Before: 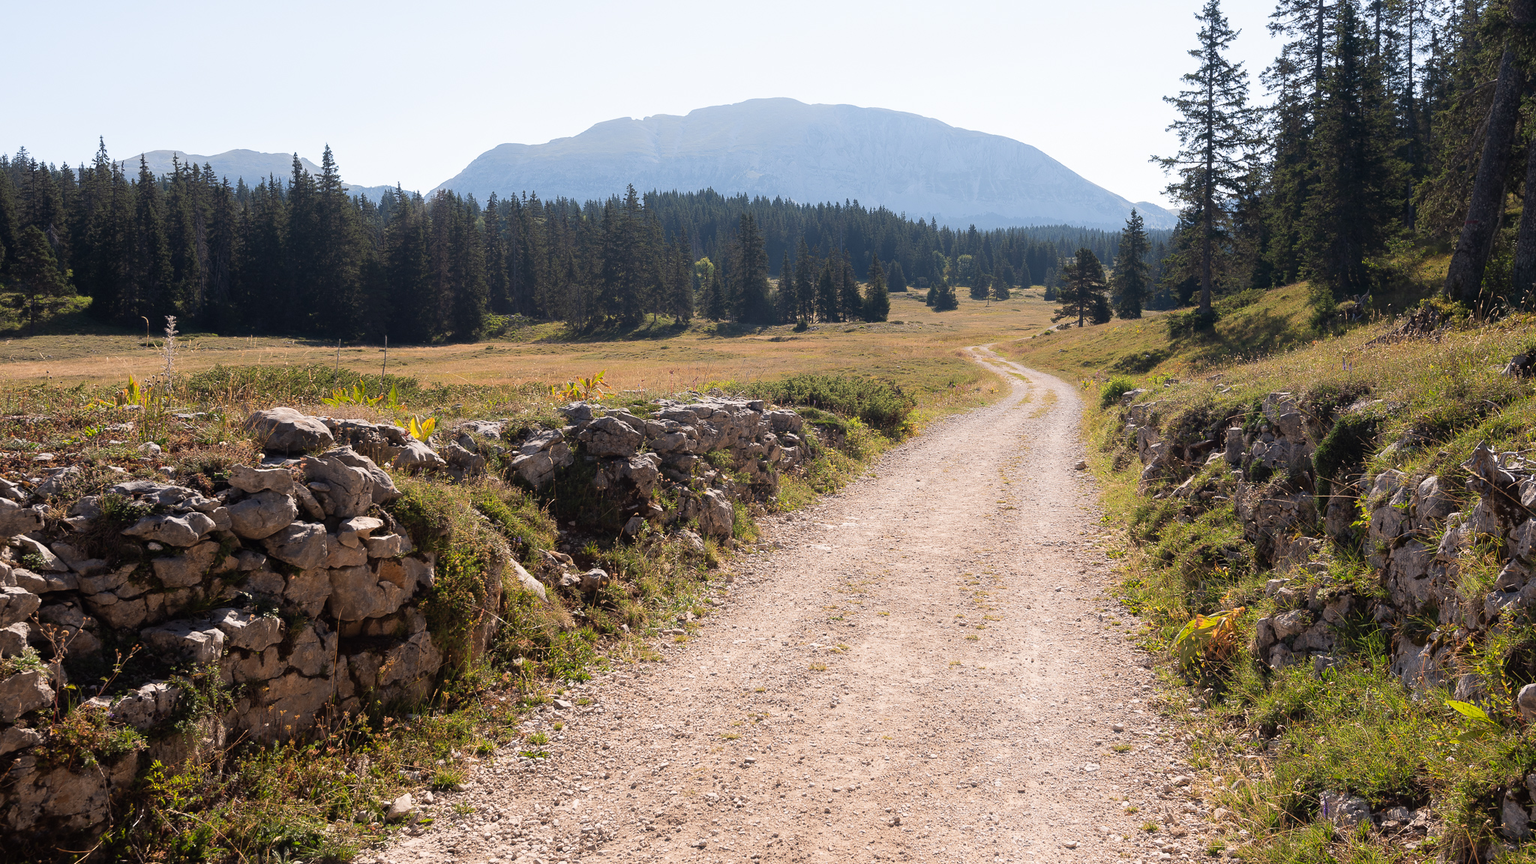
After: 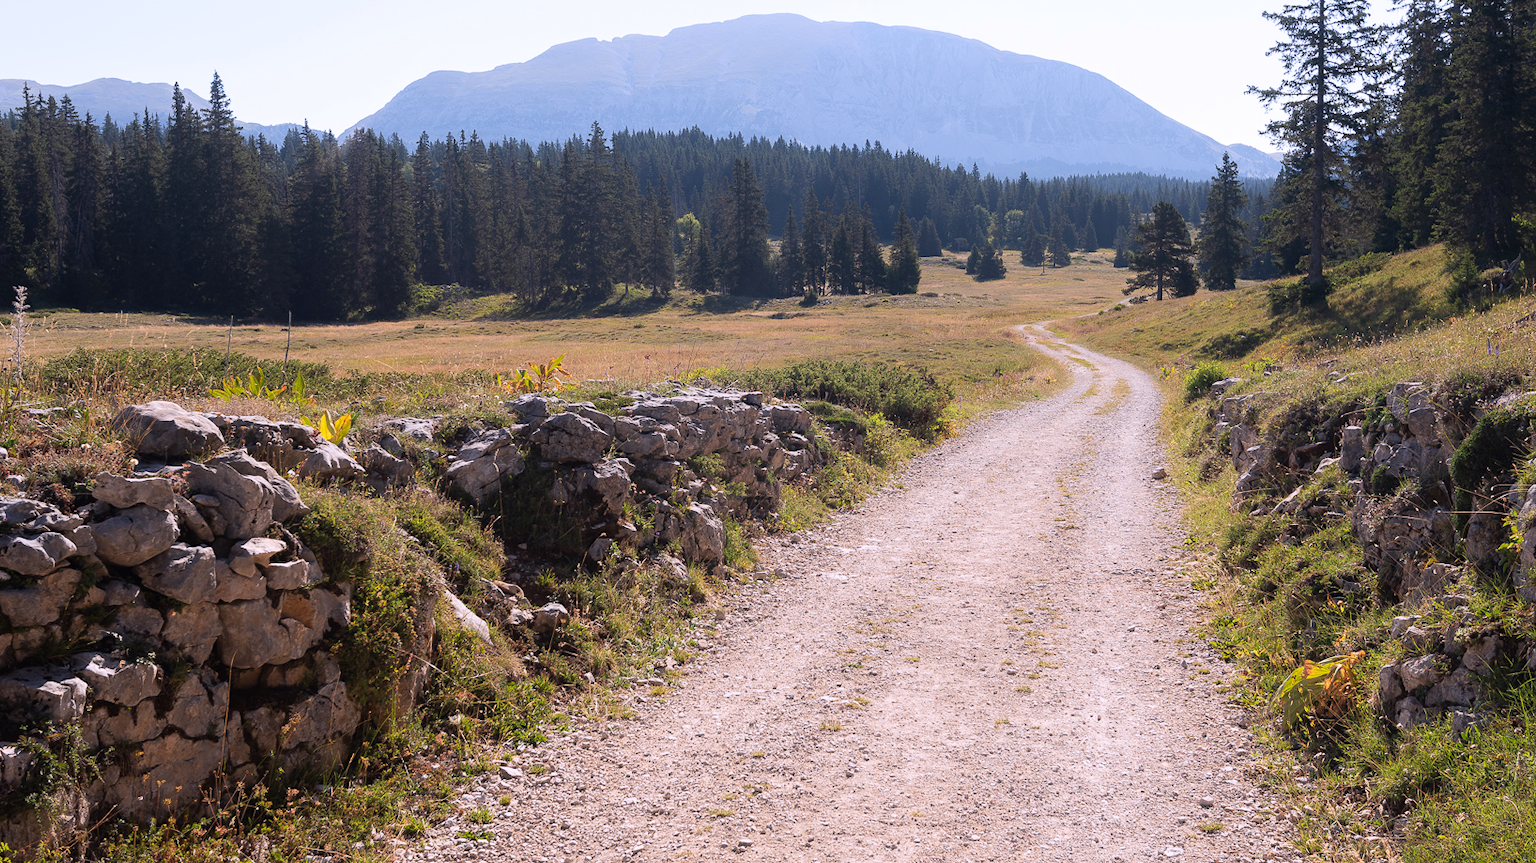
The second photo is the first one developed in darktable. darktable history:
white balance: red 1.004, blue 1.096
crop and rotate: left 10.071%, top 10.071%, right 10.02%, bottom 10.02%
